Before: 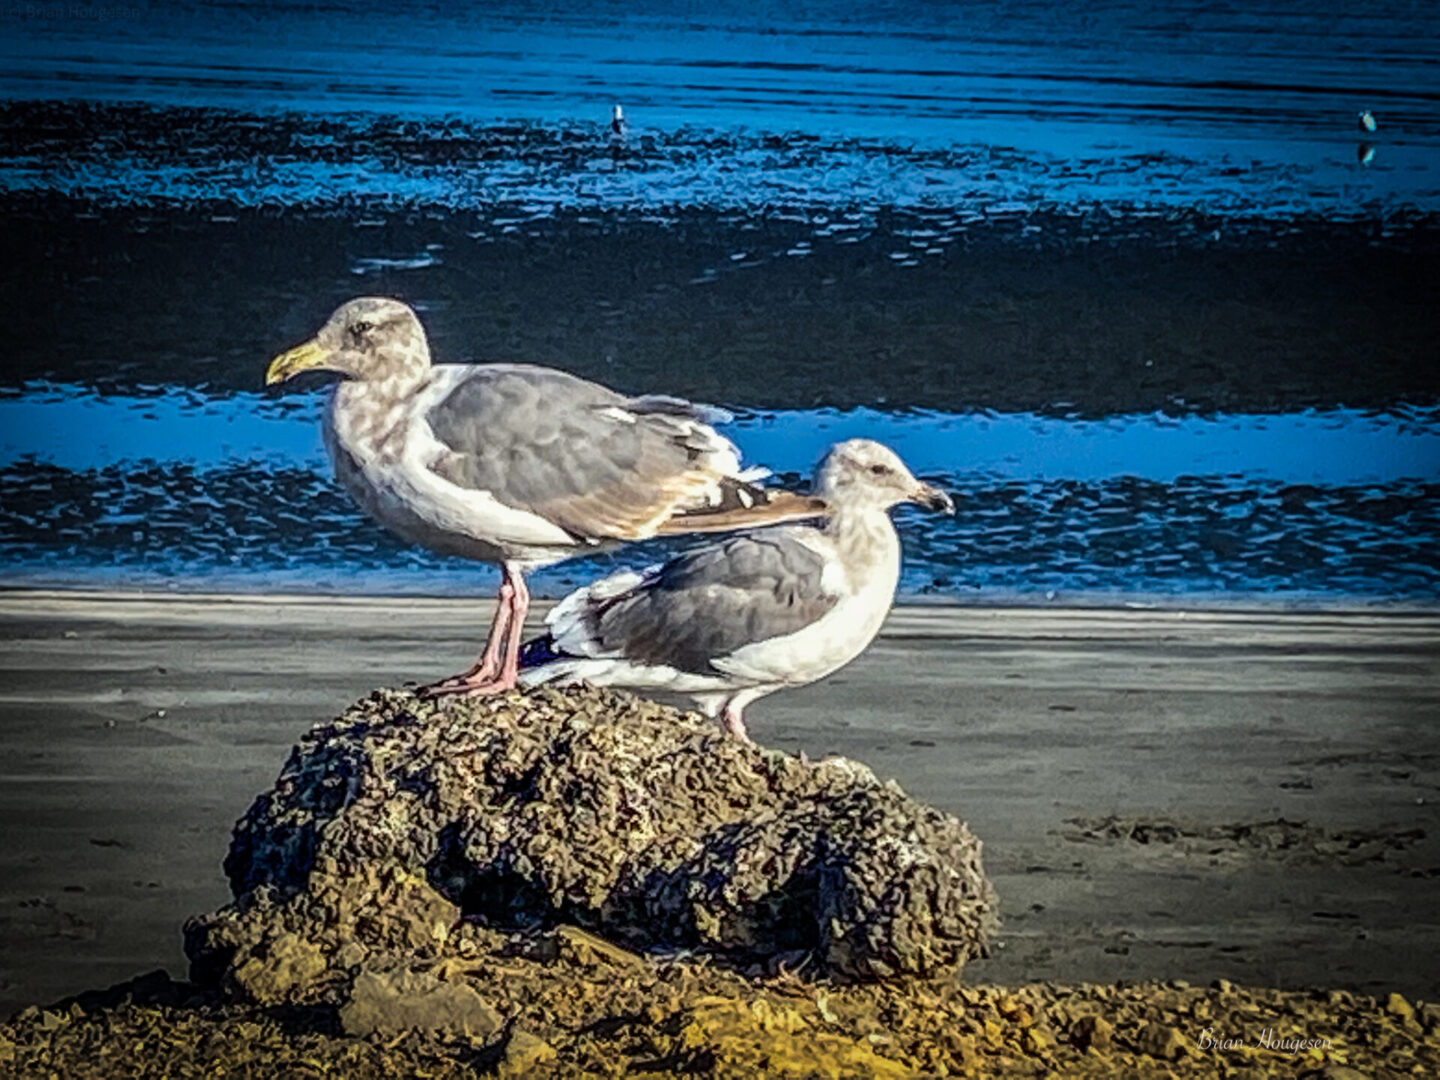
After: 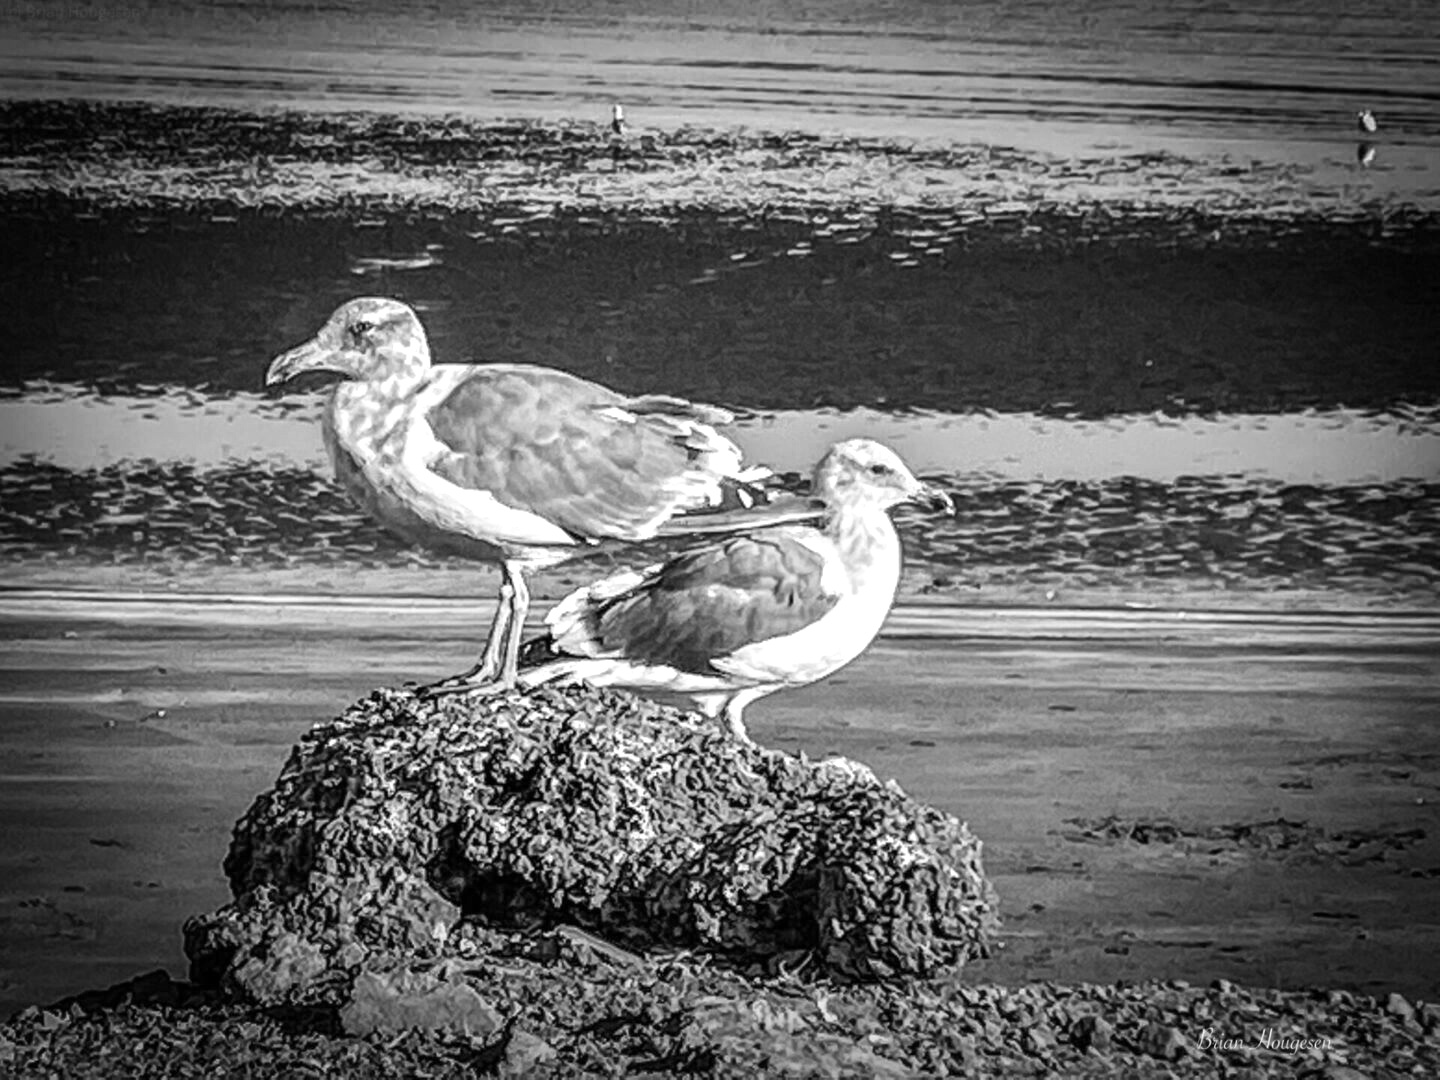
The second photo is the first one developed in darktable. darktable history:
color calibration: output gray [0.21, 0.42, 0.37, 0], illuminant as shot in camera, x 0.461, y 0.418, temperature 2695.39 K
